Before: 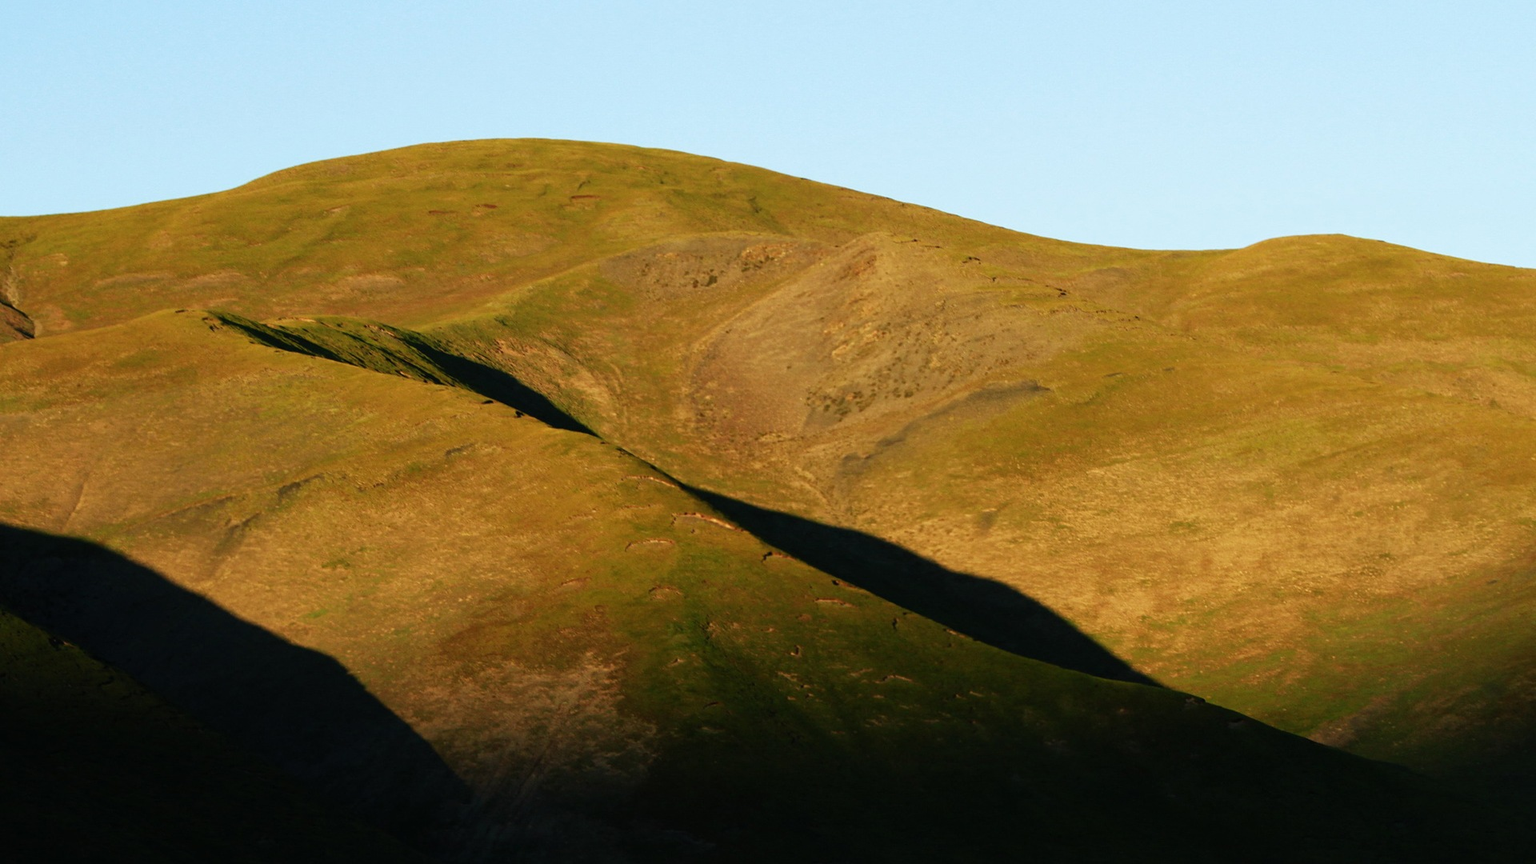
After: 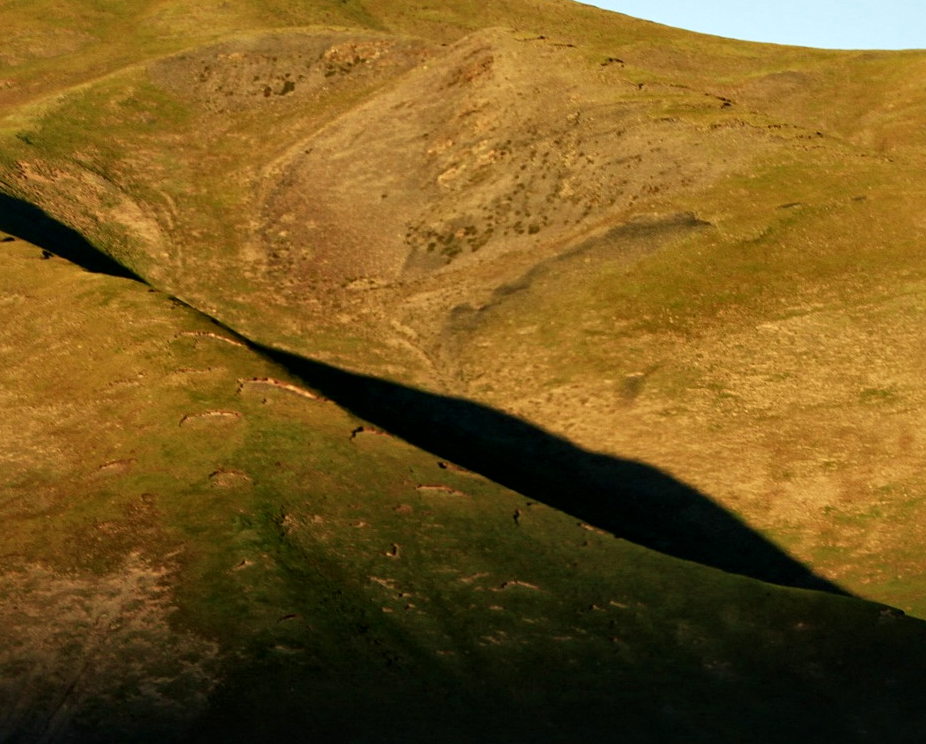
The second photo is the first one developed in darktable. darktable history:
crop: left 31.38%, top 24.4%, right 20.384%, bottom 6.625%
velvia: on, module defaults
local contrast: mode bilateral grid, contrast 20, coarseness 51, detail 149%, midtone range 0.2
